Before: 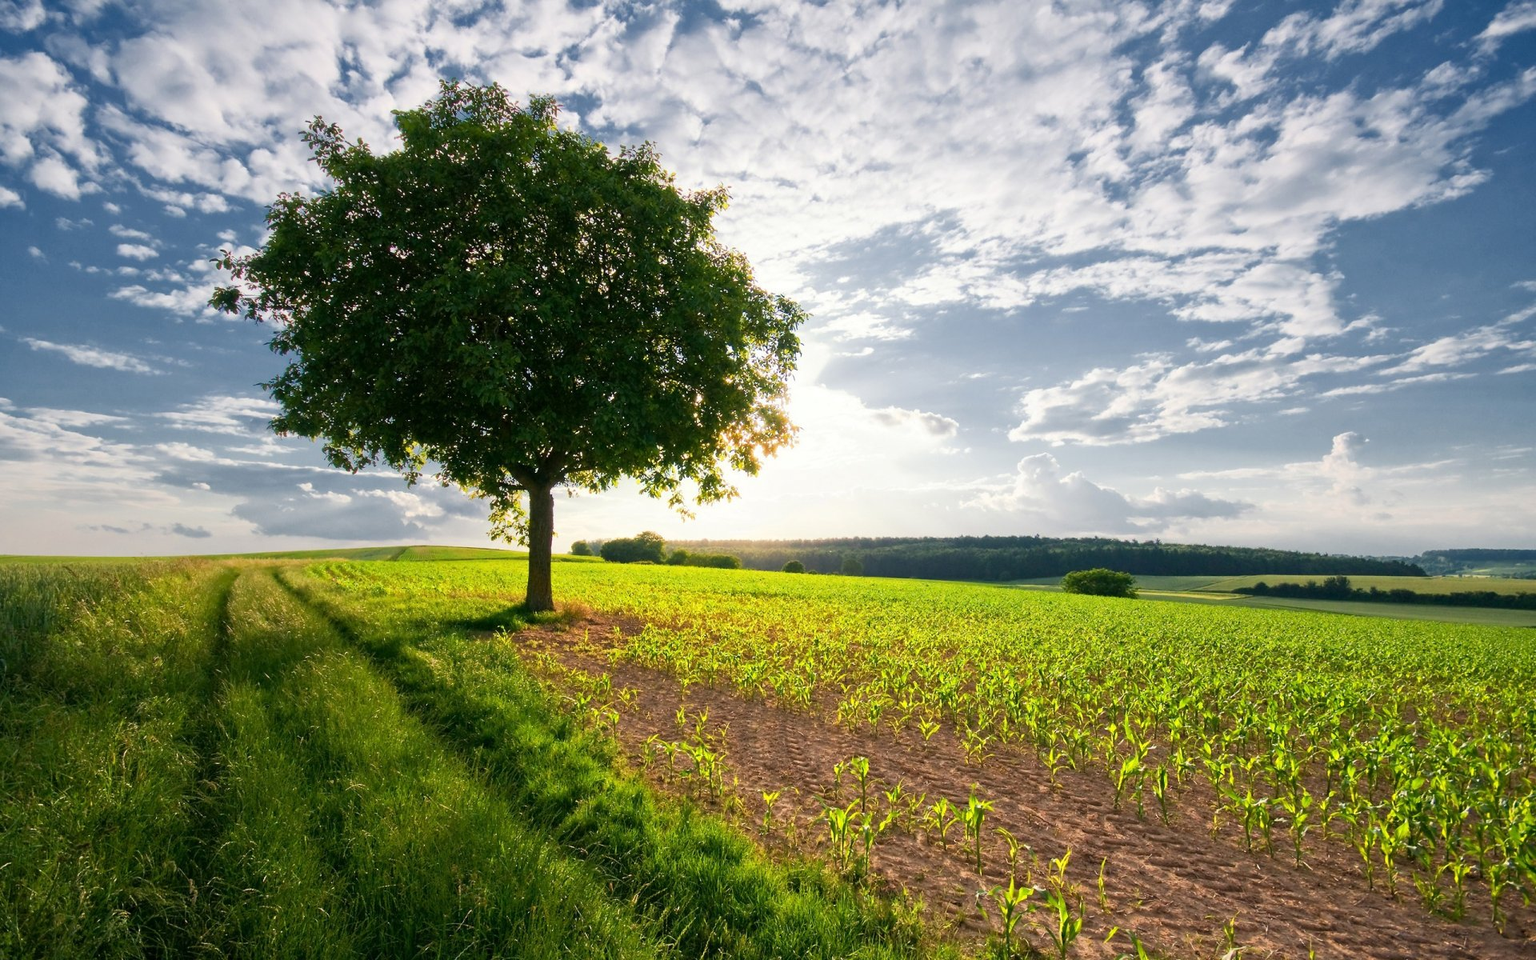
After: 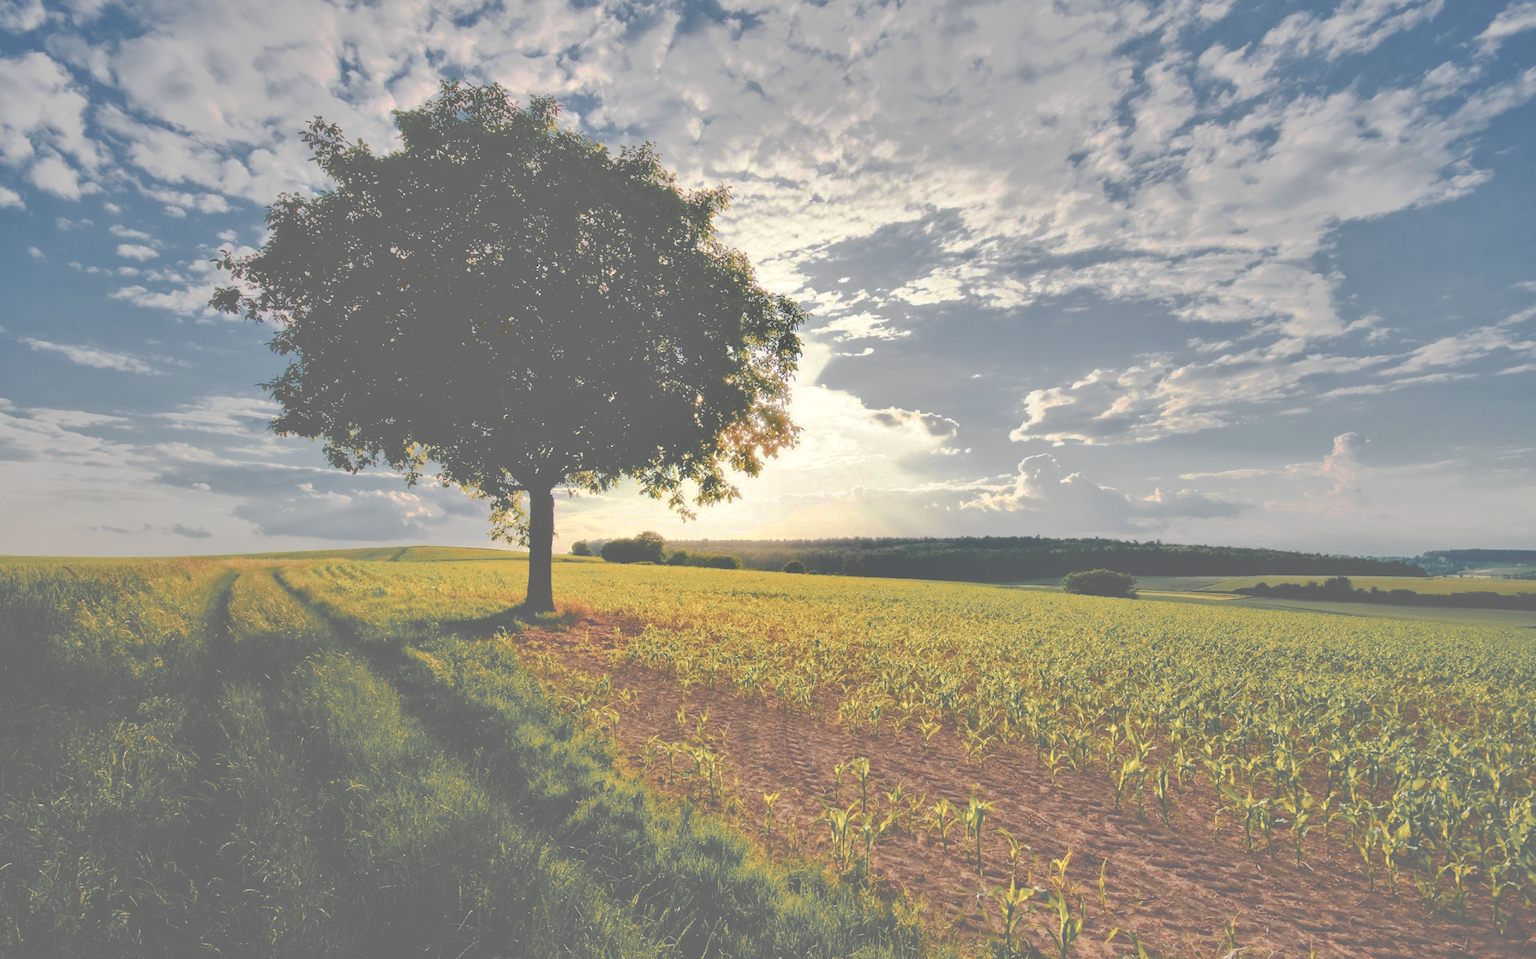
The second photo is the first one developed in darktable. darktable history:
tone curve: curves: ch0 [(0, 0) (0.003, 0.439) (0.011, 0.439) (0.025, 0.439) (0.044, 0.439) (0.069, 0.439) (0.1, 0.439) (0.136, 0.44) (0.177, 0.444) (0.224, 0.45) (0.277, 0.462) (0.335, 0.487) (0.399, 0.528) (0.468, 0.577) (0.543, 0.621) (0.623, 0.669) (0.709, 0.715) (0.801, 0.764) (0.898, 0.804) (1, 1)], preserve colors none
white balance: red 1.009, blue 0.985
color zones: curves: ch1 [(0.263, 0.53) (0.376, 0.287) (0.487, 0.512) (0.748, 0.547) (1, 0.513)]; ch2 [(0.262, 0.45) (0.751, 0.477)], mix 31.98%
shadows and highlights: low approximation 0.01, soften with gaussian
